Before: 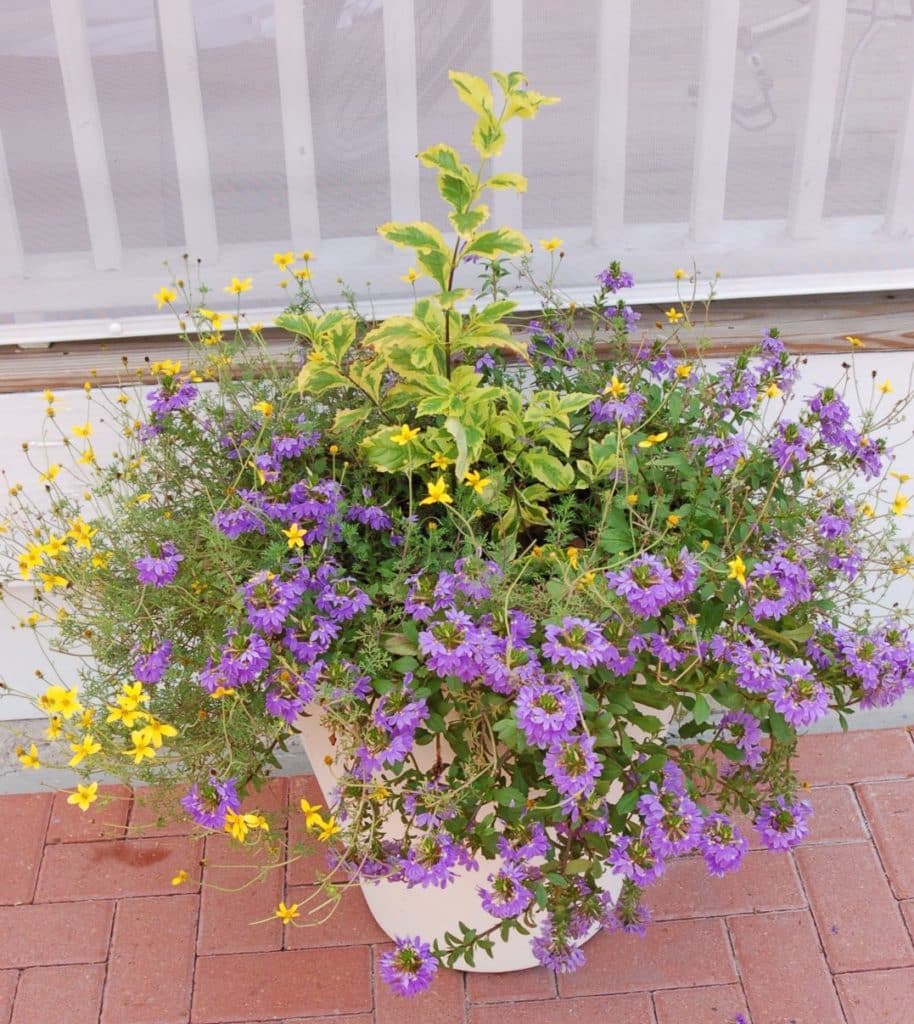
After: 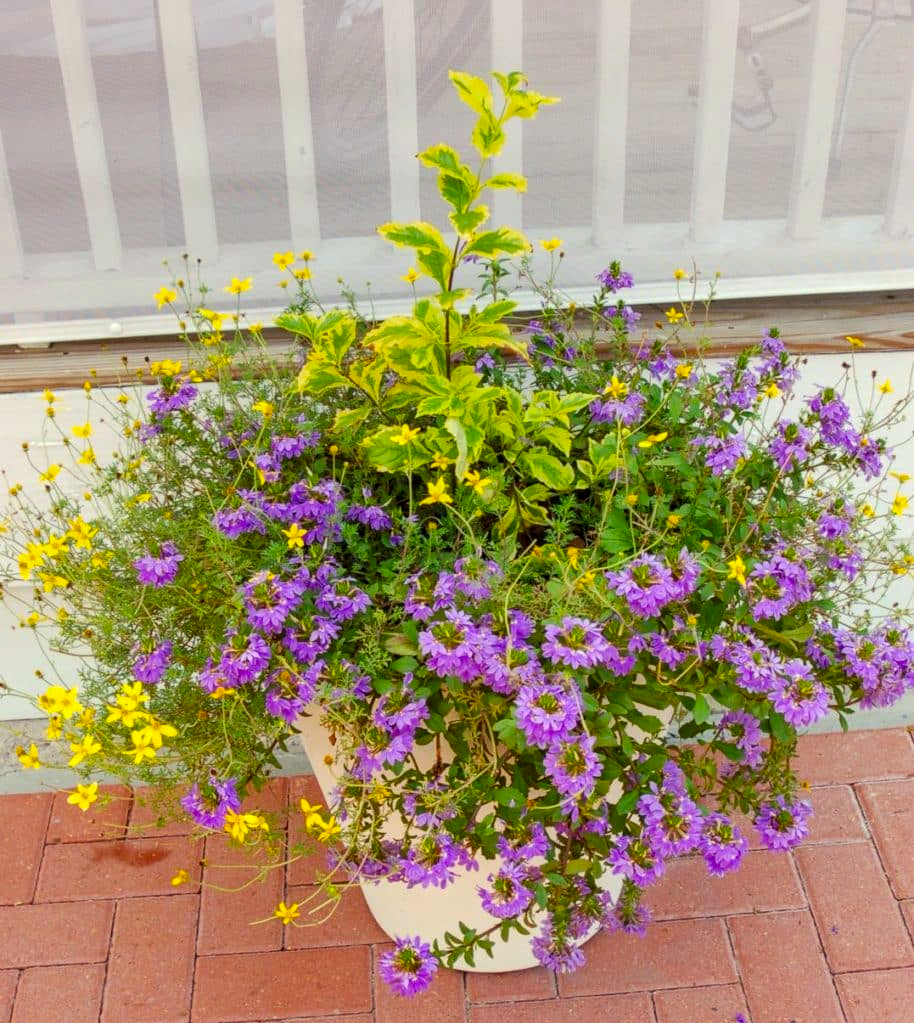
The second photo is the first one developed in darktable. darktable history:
color balance rgb: linear chroma grading › global chroma 8.175%, perceptual saturation grading › global saturation 19.39%, global vibrance 20%
local contrast: on, module defaults
color correction: highlights a* -5.88, highlights b* 11.03
crop: bottom 0.056%
